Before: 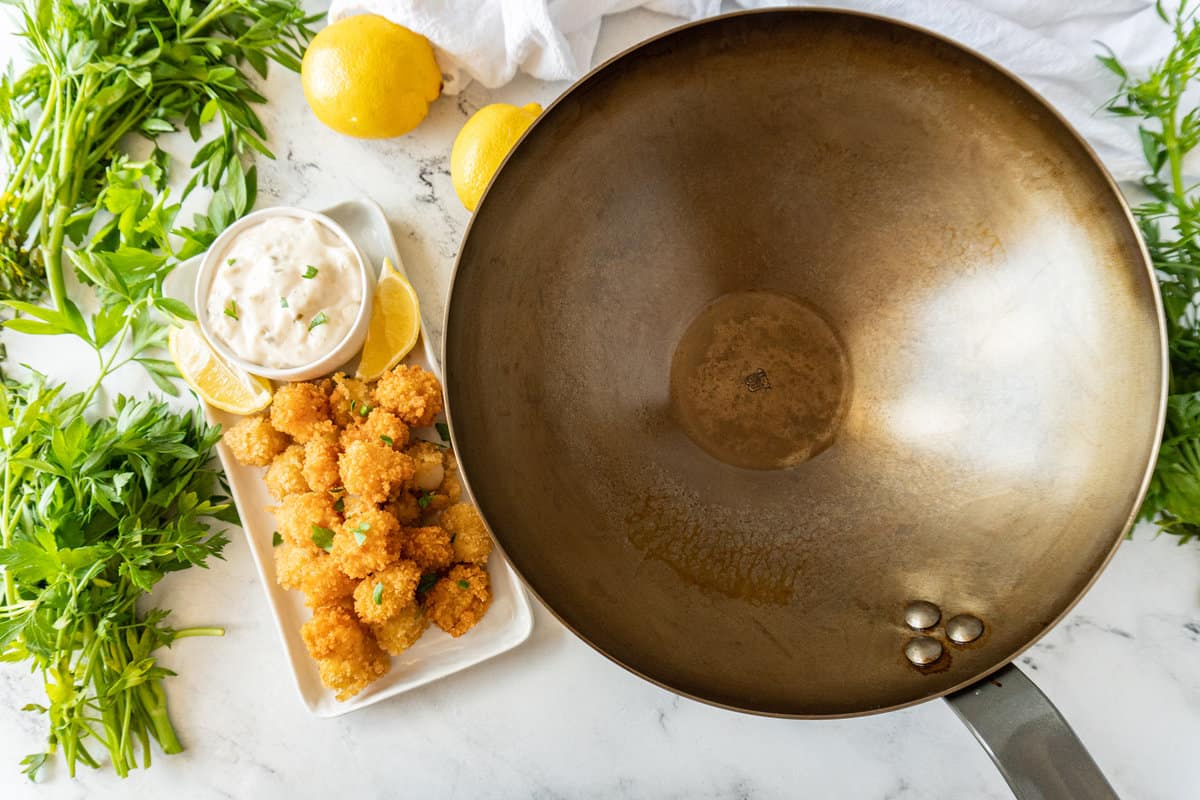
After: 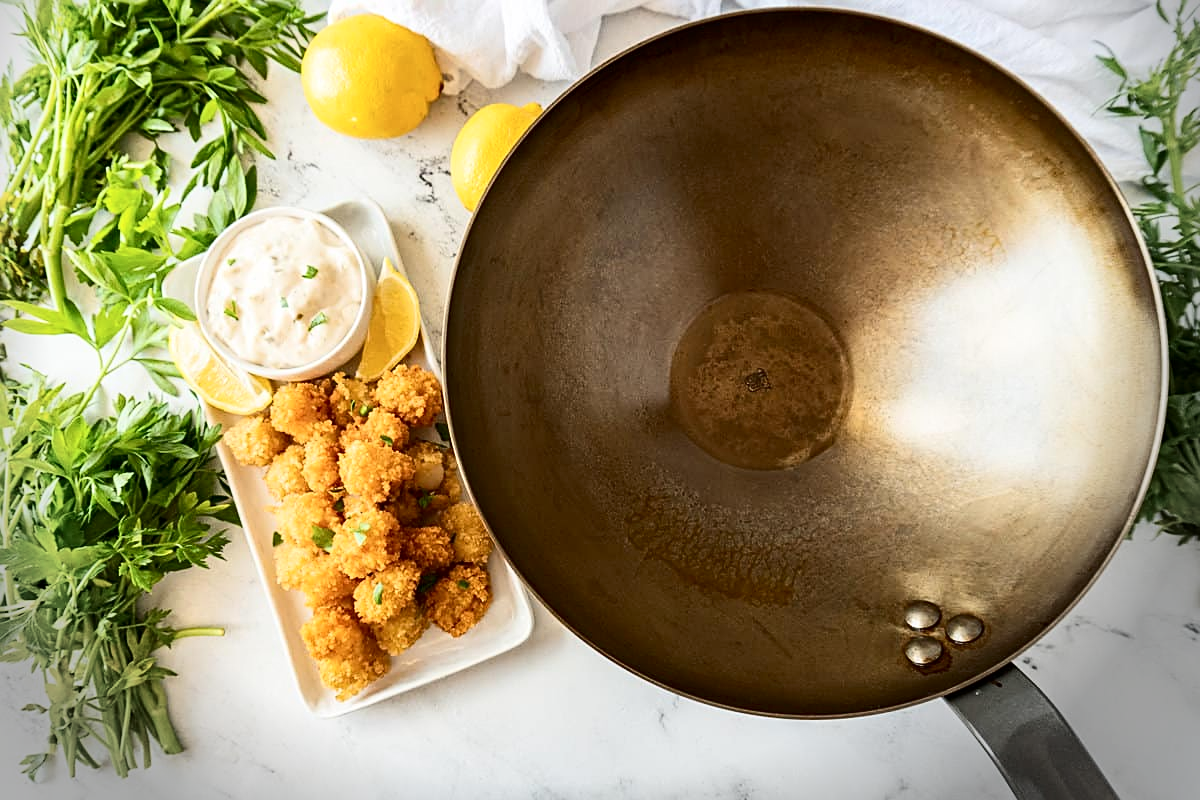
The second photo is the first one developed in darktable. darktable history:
sharpen: on, module defaults
vignetting: fall-off start 87.87%, fall-off radius 24.79%, brightness -0.575, center (-0.052, -0.356)
contrast brightness saturation: contrast 0.224
